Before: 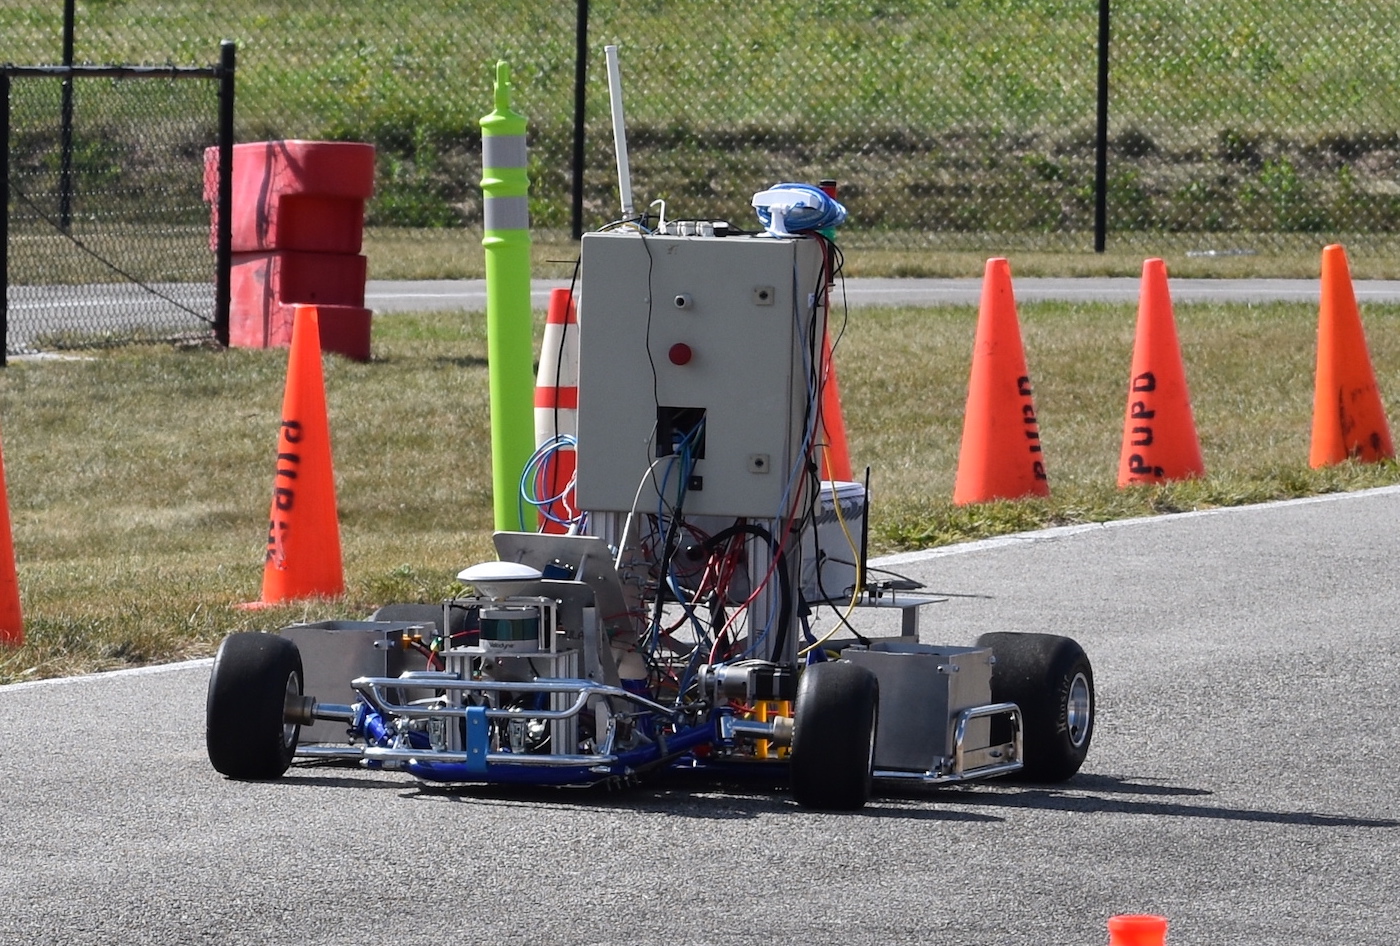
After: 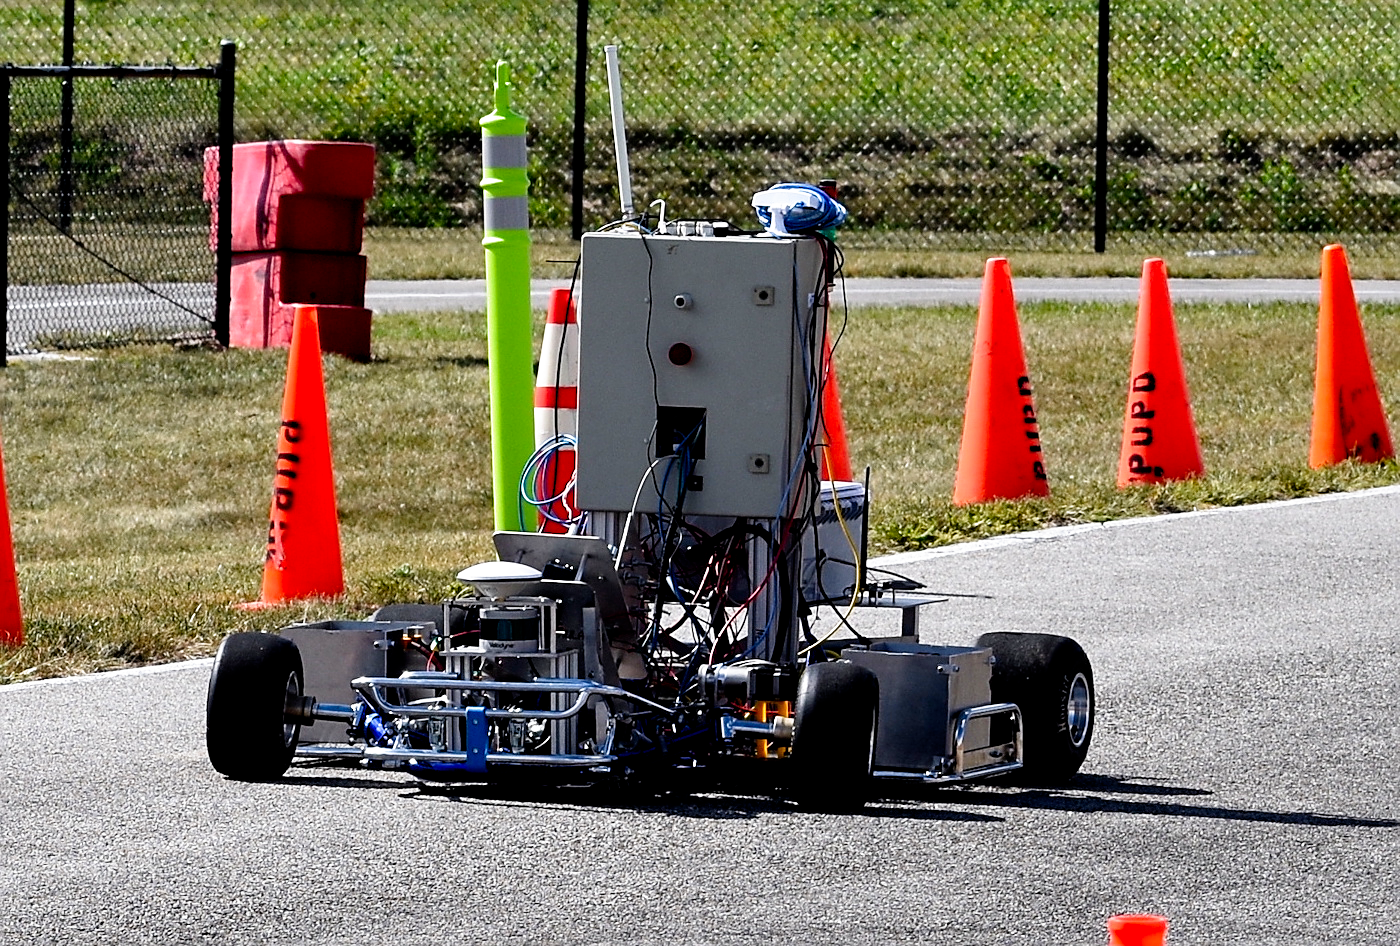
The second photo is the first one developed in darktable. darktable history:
white balance: emerald 1
filmic rgb: black relative exposure -5.5 EV, white relative exposure 2.5 EV, threshold 3 EV, target black luminance 0%, hardness 4.51, latitude 67.35%, contrast 1.453, shadows ↔ highlights balance -3.52%, preserve chrominance no, color science v4 (2020), contrast in shadows soft, enable highlight reconstruction true
sharpen: on, module defaults
